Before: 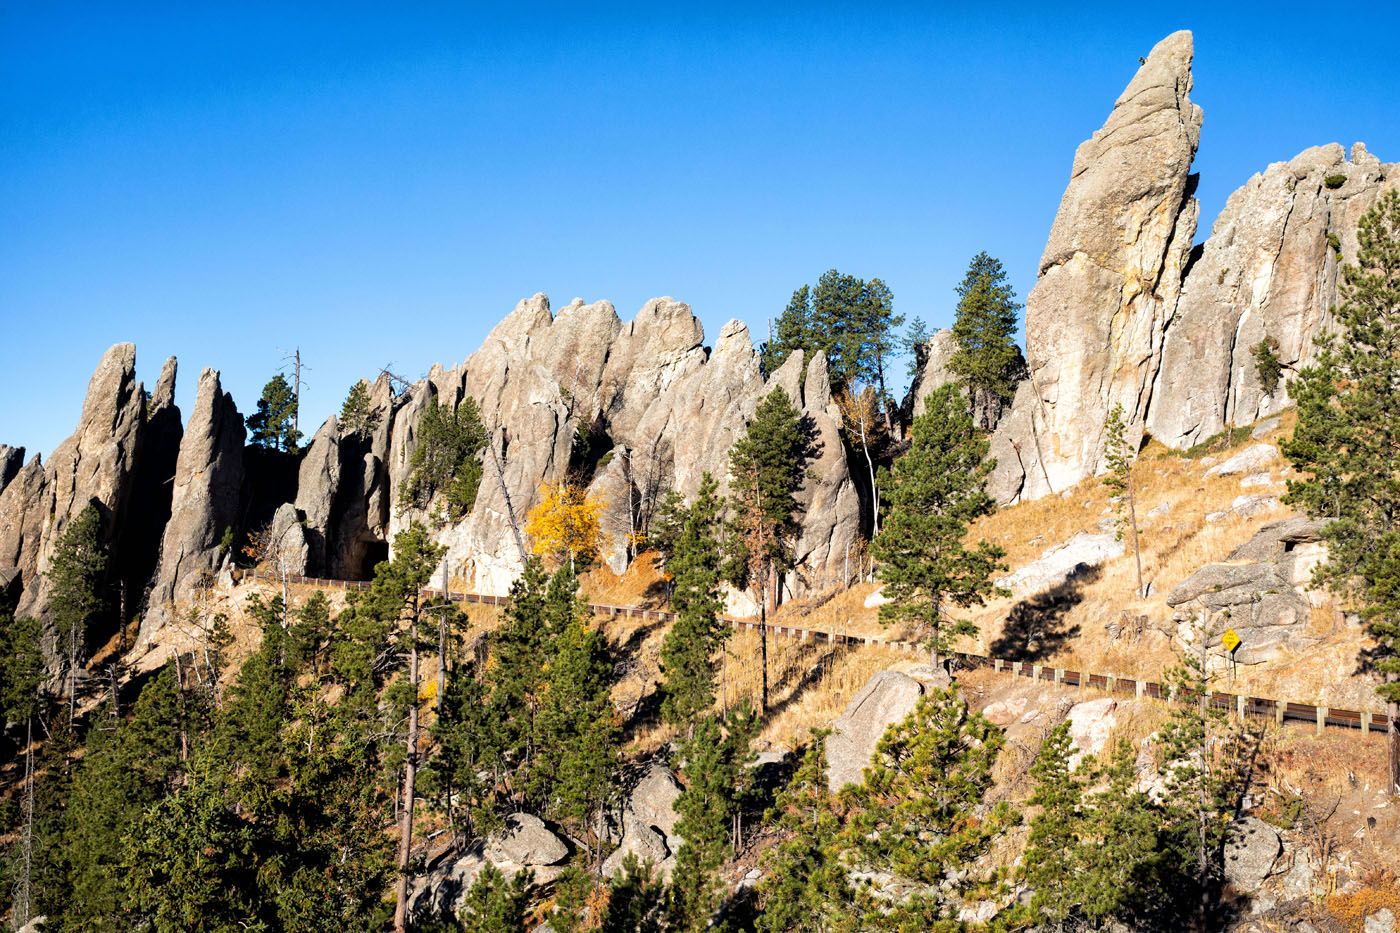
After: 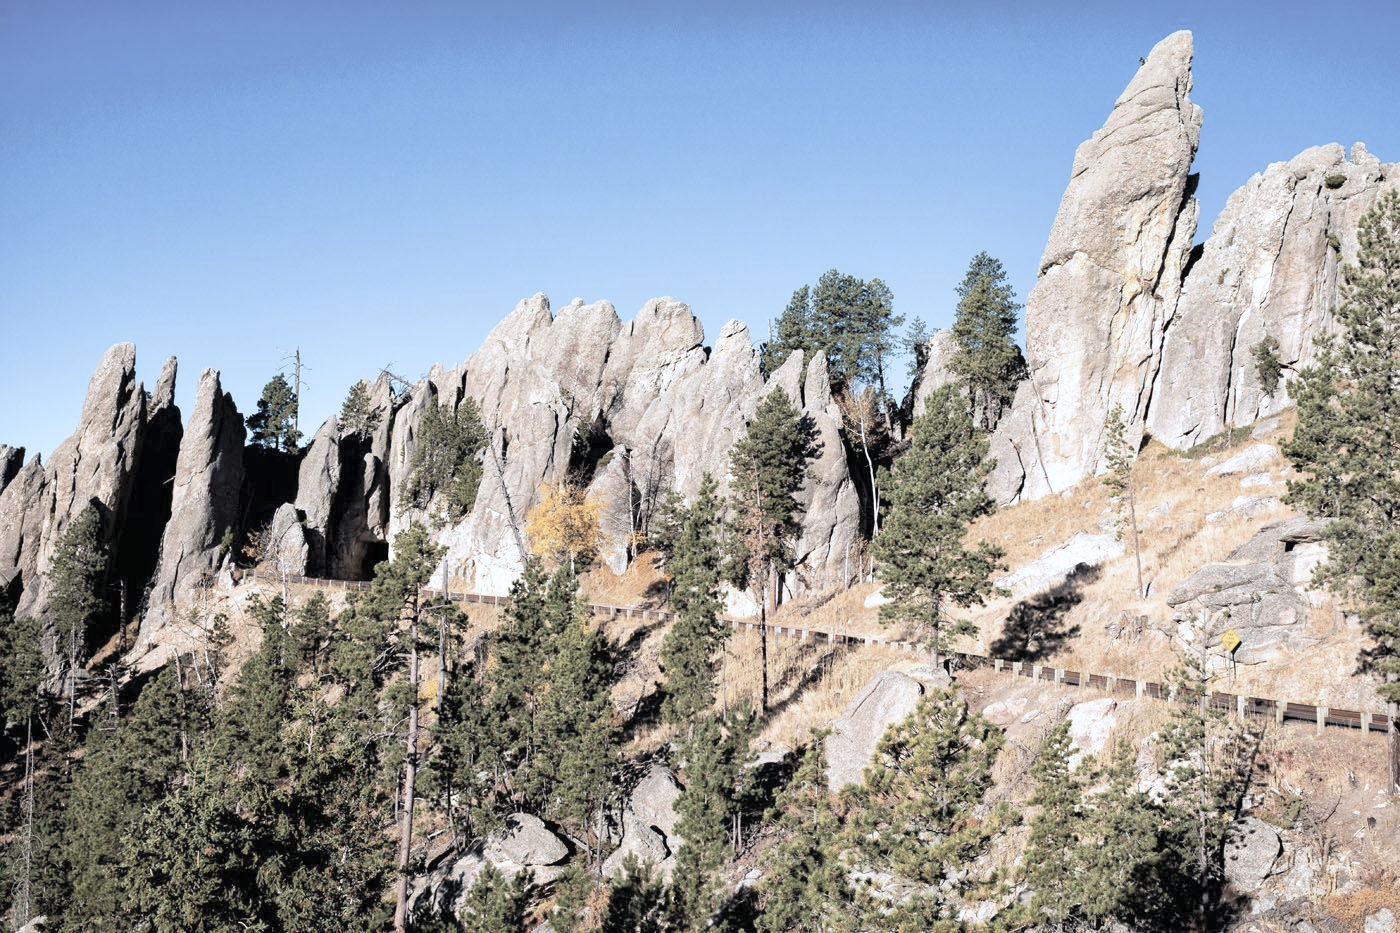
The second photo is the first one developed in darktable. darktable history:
contrast brightness saturation: brightness 0.18, saturation -0.5
color correction: highlights a* -0.137, highlights b* -5.91, shadows a* -0.137, shadows b* -0.137
